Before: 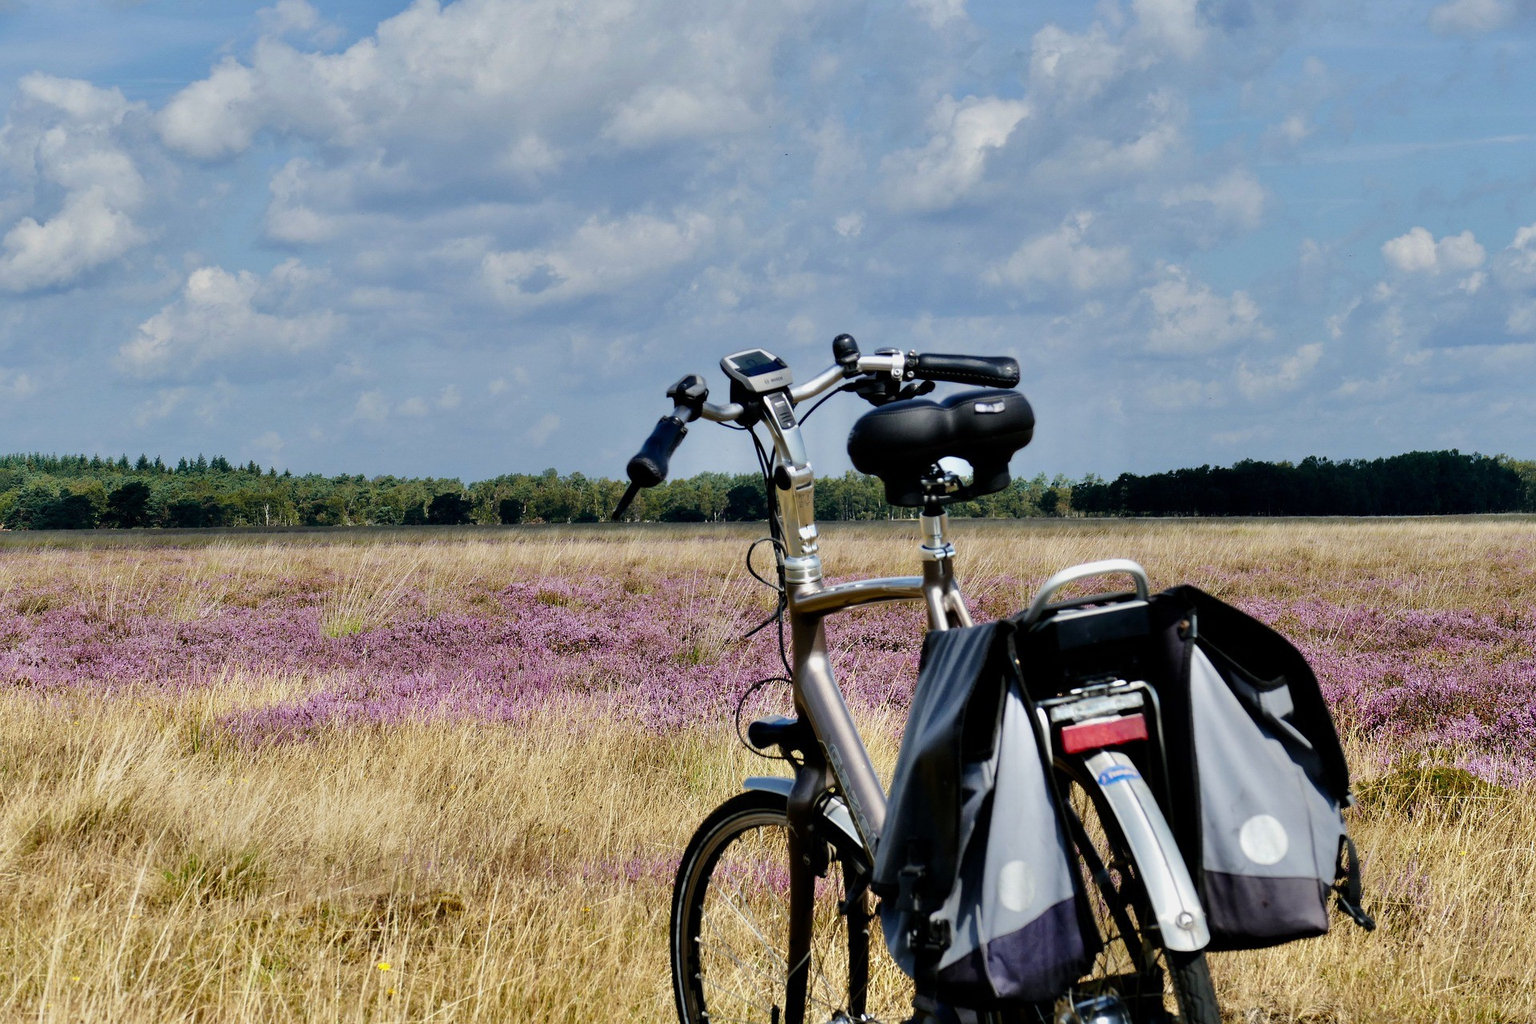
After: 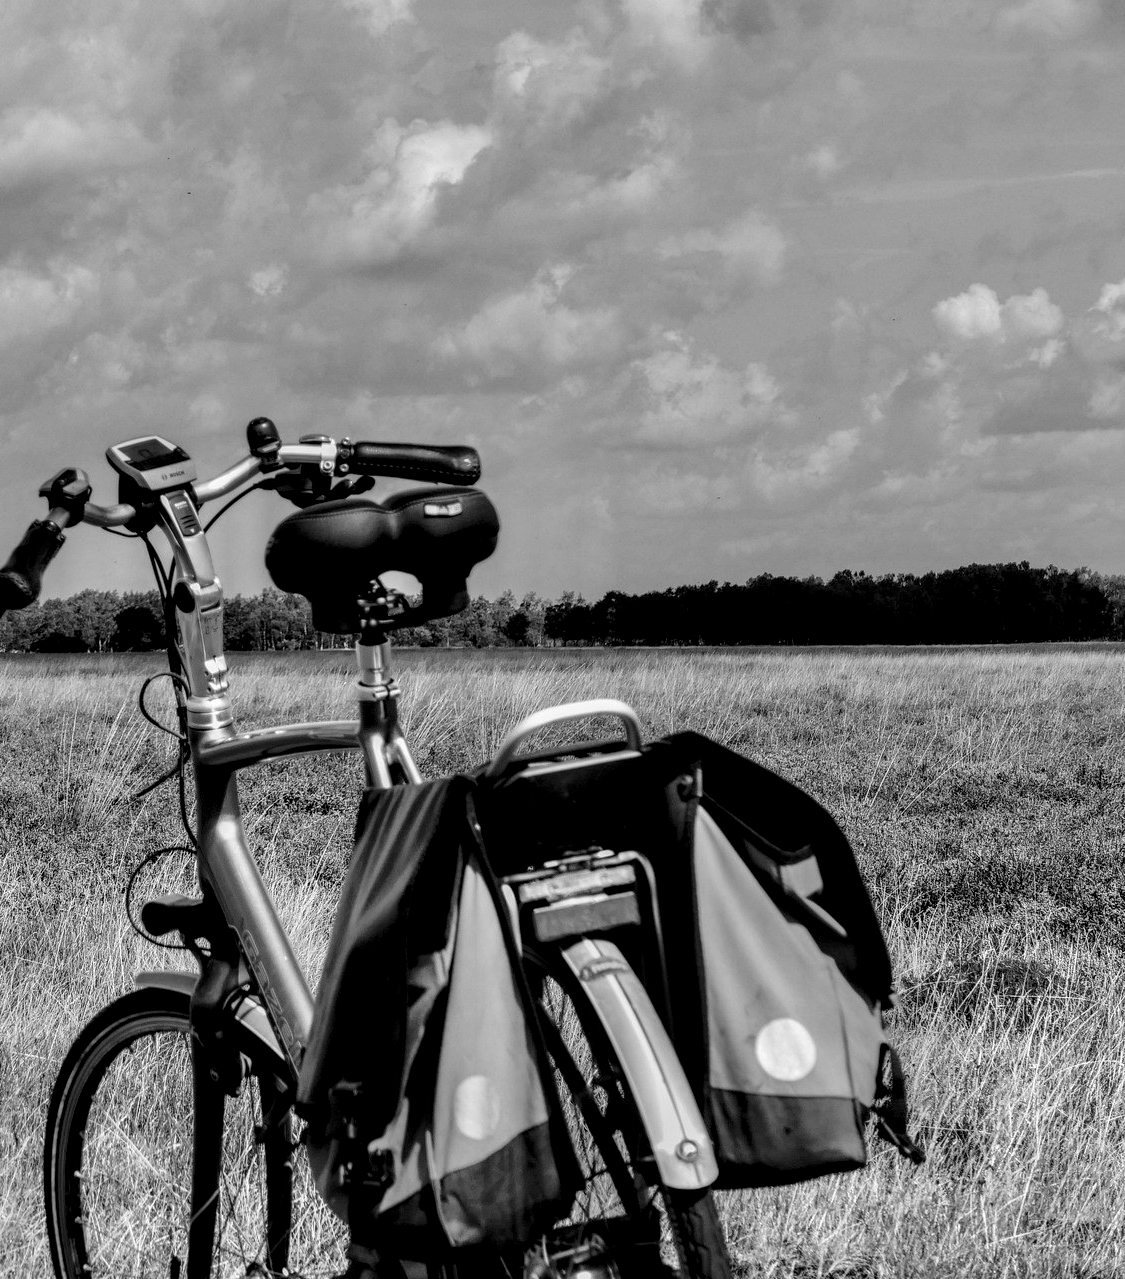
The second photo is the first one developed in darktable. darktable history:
crop: left 41.402%
local contrast: highlights 20%, detail 150%
monochrome: on, module defaults
color calibration: illuminant F (fluorescent), F source F9 (Cool White Deluxe 4150 K) – high CRI, x 0.374, y 0.373, temperature 4158.34 K
